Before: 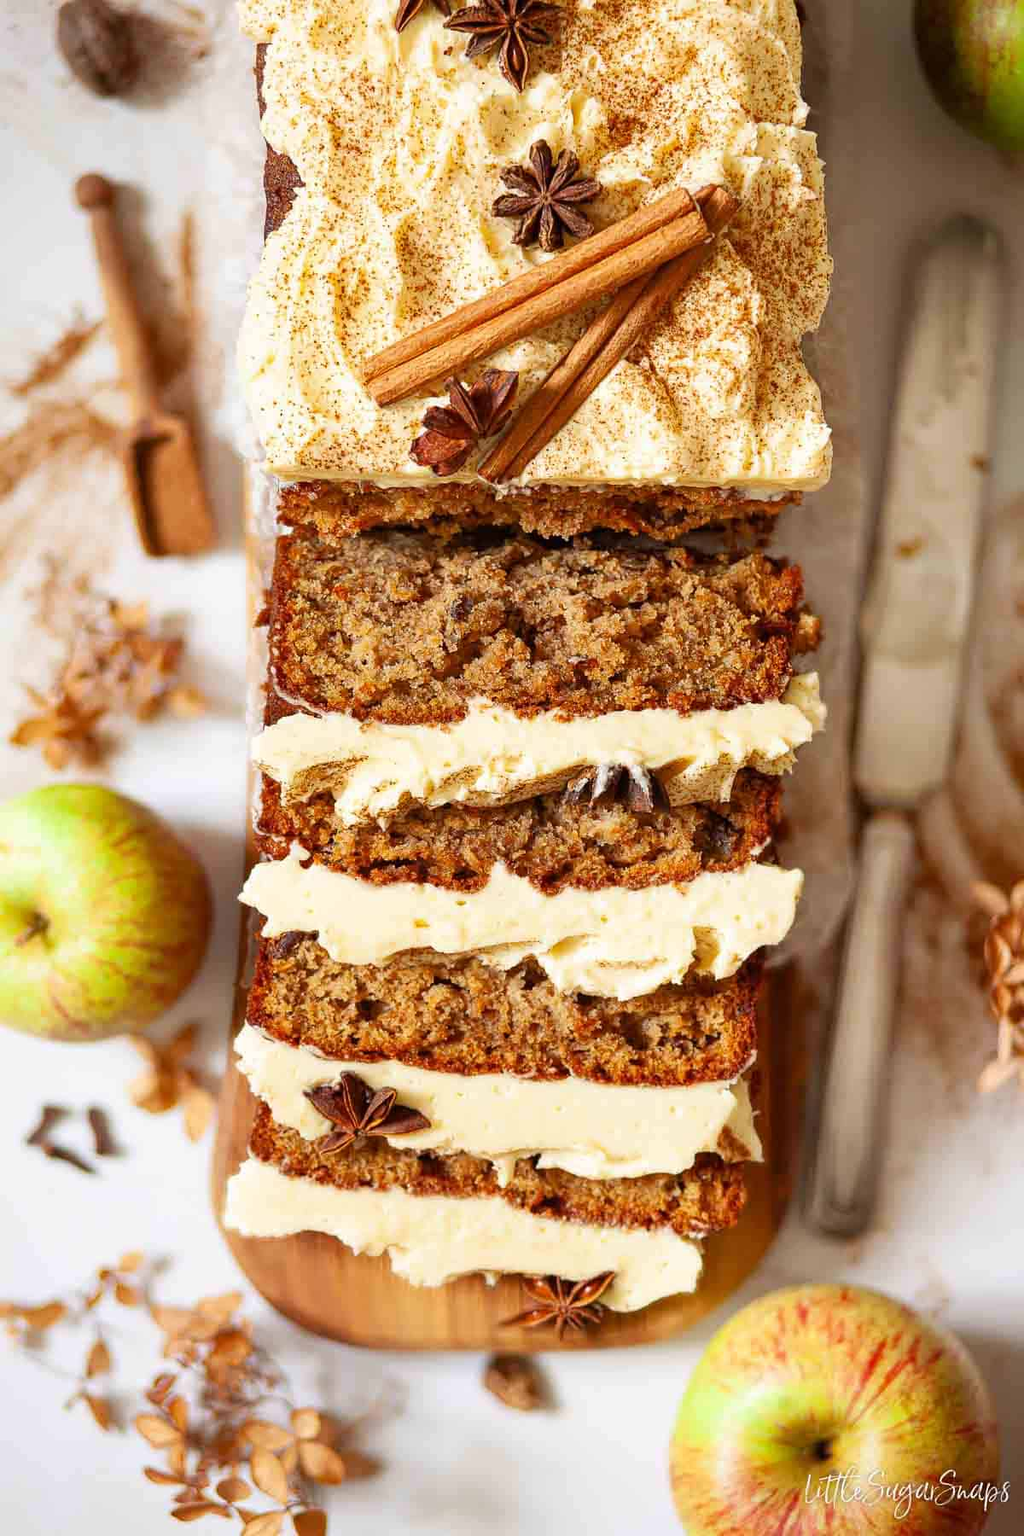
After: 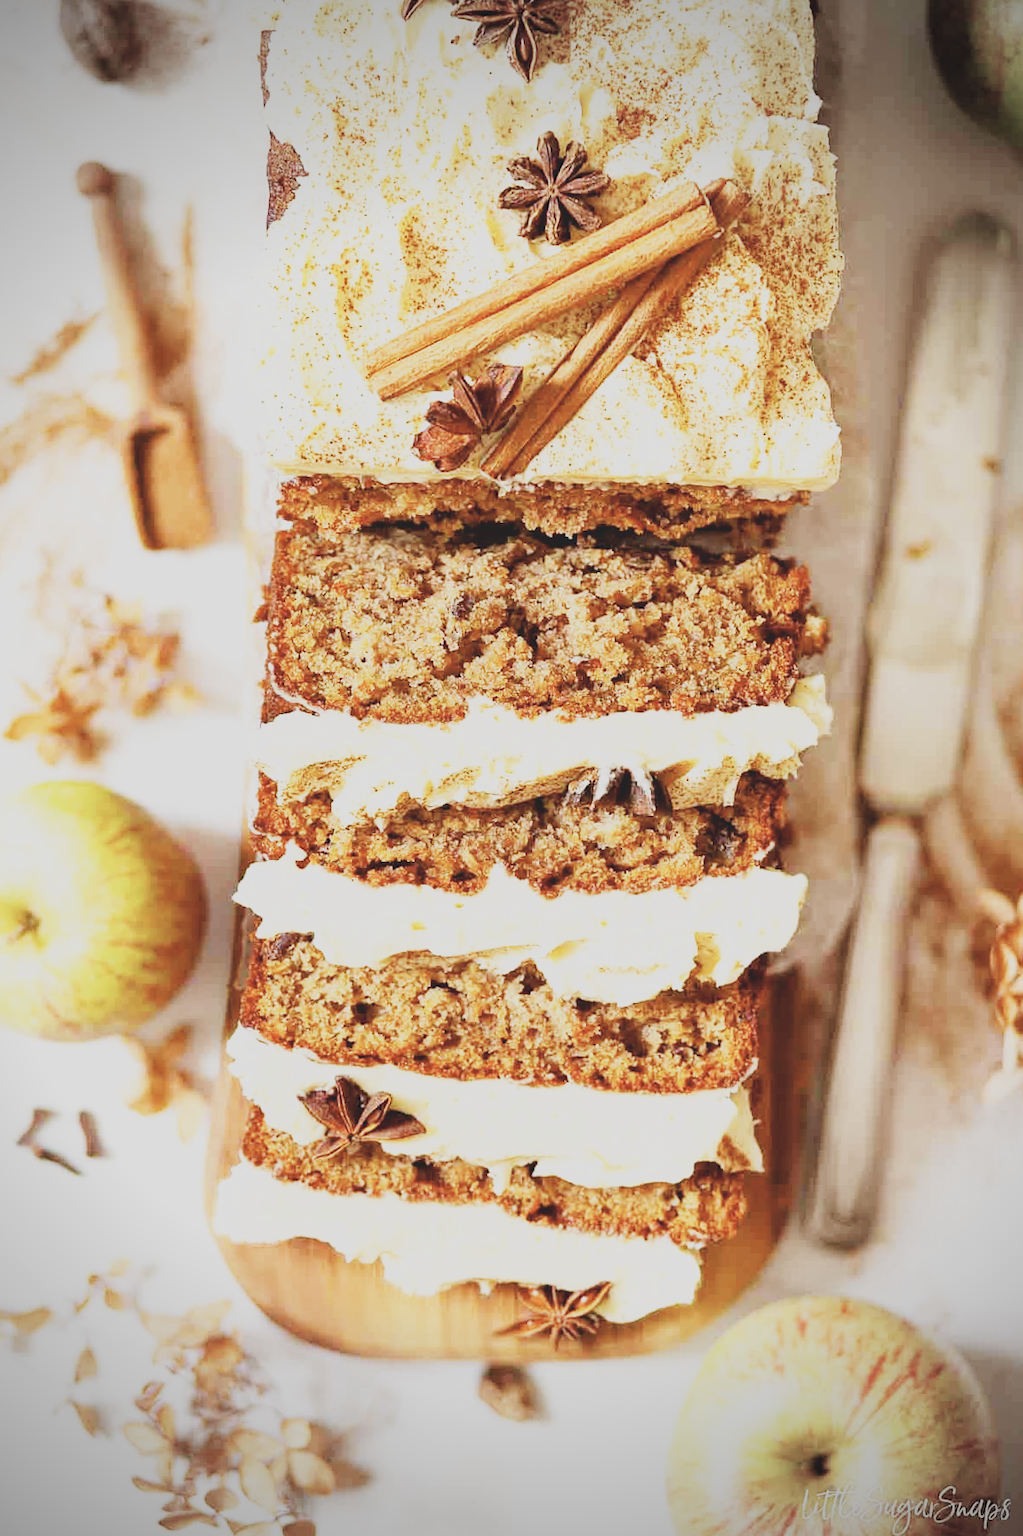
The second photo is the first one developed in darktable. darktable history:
crop and rotate: angle -0.604°
base curve: curves: ch0 [(0, 0.003) (0.001, 0.002) (0.006, 0.004) (0.02, 0.022) (0.048, 0.086) (0.094, 0.234) (0.162, 0.431) (0.258, 0.629) (0.385, 0.8) (0.548, 0.918) (0.751, 0.988) (1, 1)], preserve colors none
vignetting: fall-off start 71.82%, brightness -0.575
contrast brightness saturation: contrast -0.241, saturation -0.431
velvia: strength 14.36%
